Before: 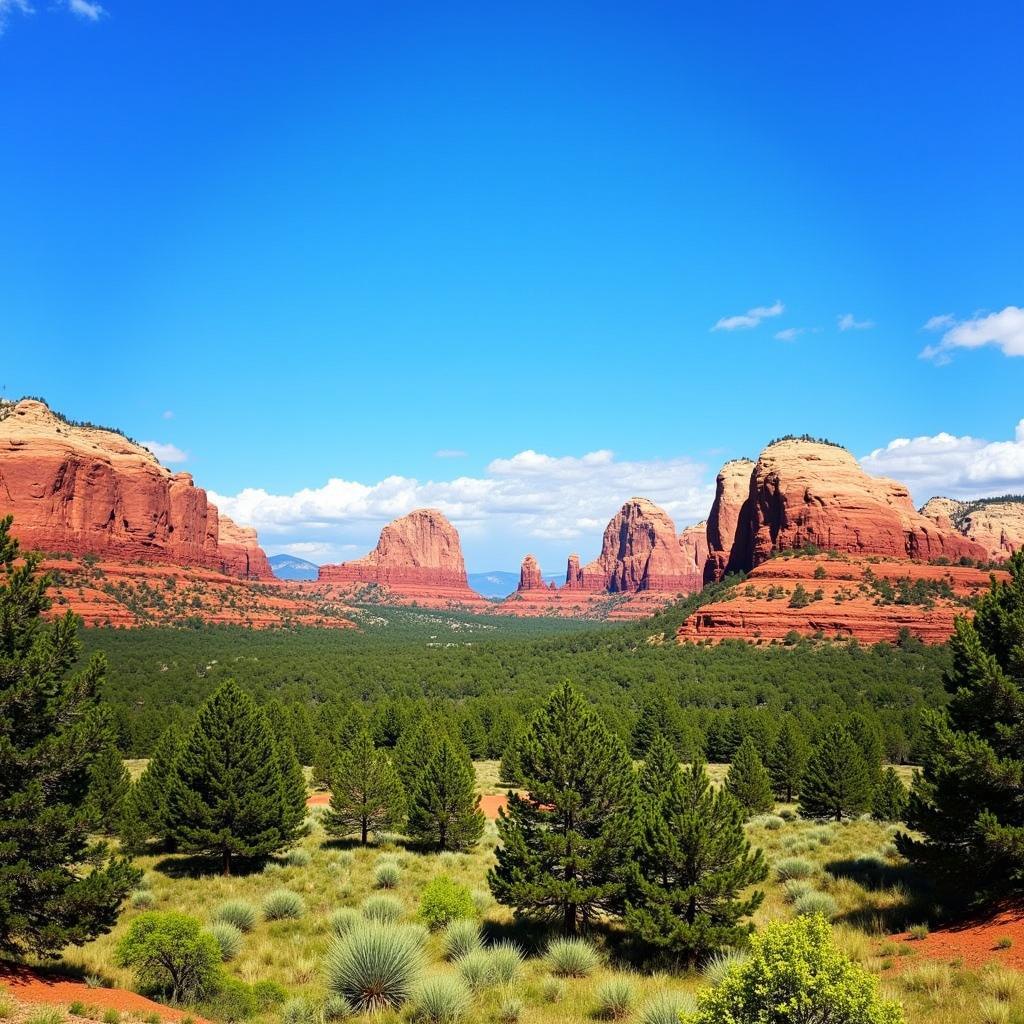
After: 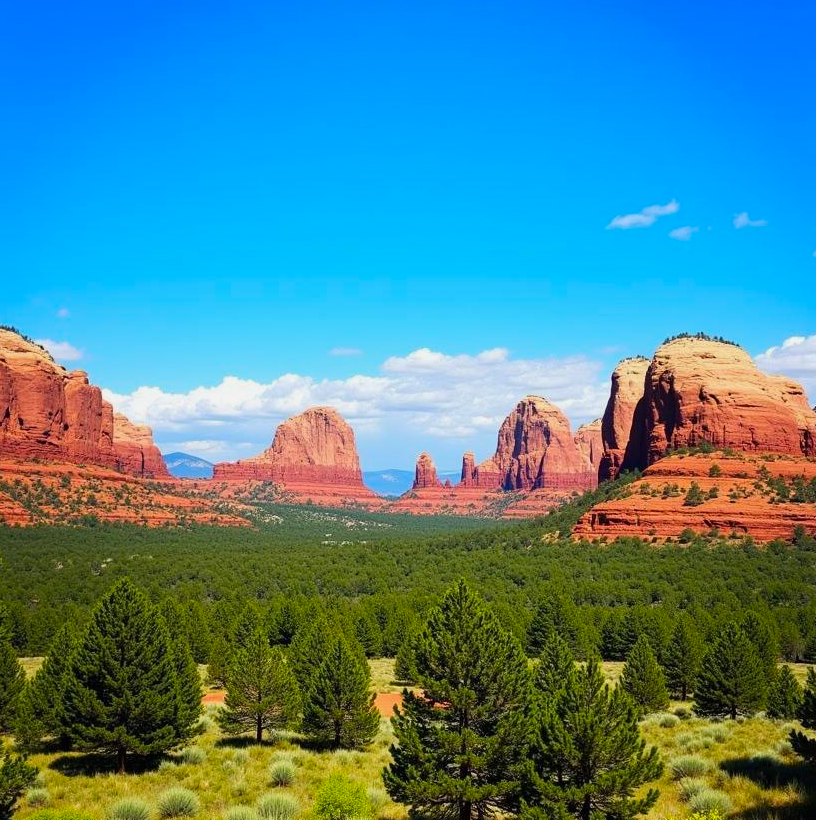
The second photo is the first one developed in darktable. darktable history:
crop and rotate: left 10.281%, top 10.038%, right 9.992%, bottom 9.836%
exposure: exposure -0.158 EV, compensate highlight preservation false
color balance rgb: linear chroma grading › global chroma 15.206%, perceptual saturation grading › global saturation 0.031%, global vibrance 15.115%
